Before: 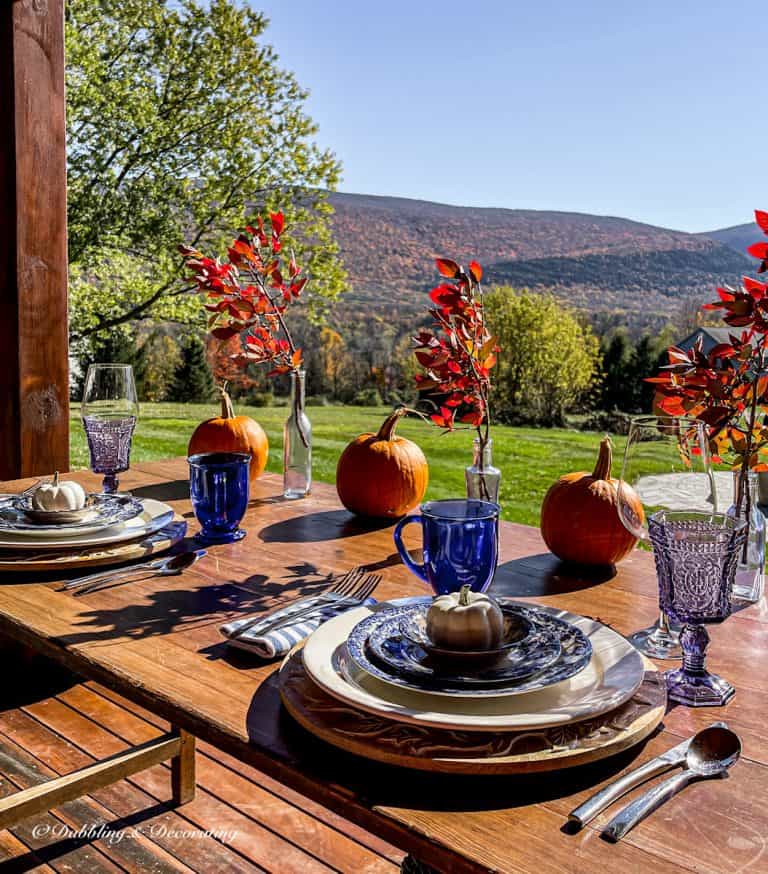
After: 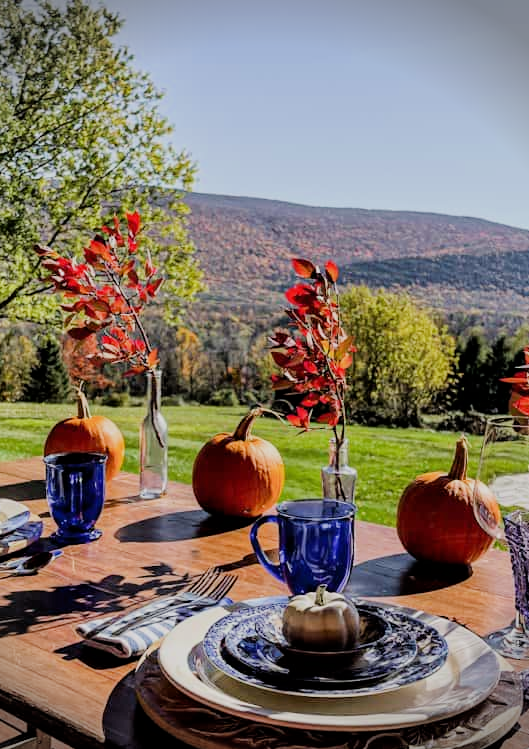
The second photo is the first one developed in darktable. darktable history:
crop: left 18.798%, right 12.264%, bottom 14.244%
exposure: black level correction 0, exposure 0.394 EV, compensate highlight preservation false
filmic rgb: black relative exposure -7.12 EV, white relative exposure 5.37 EV, threshold 3.04 EV, hardness 3.02, enable highlight reconstruction true
vignetting: fall-off start 88.03%, fall-off radius 25.41%
sharpen: radius 2.882, amount 0.861, threshold 47.314
